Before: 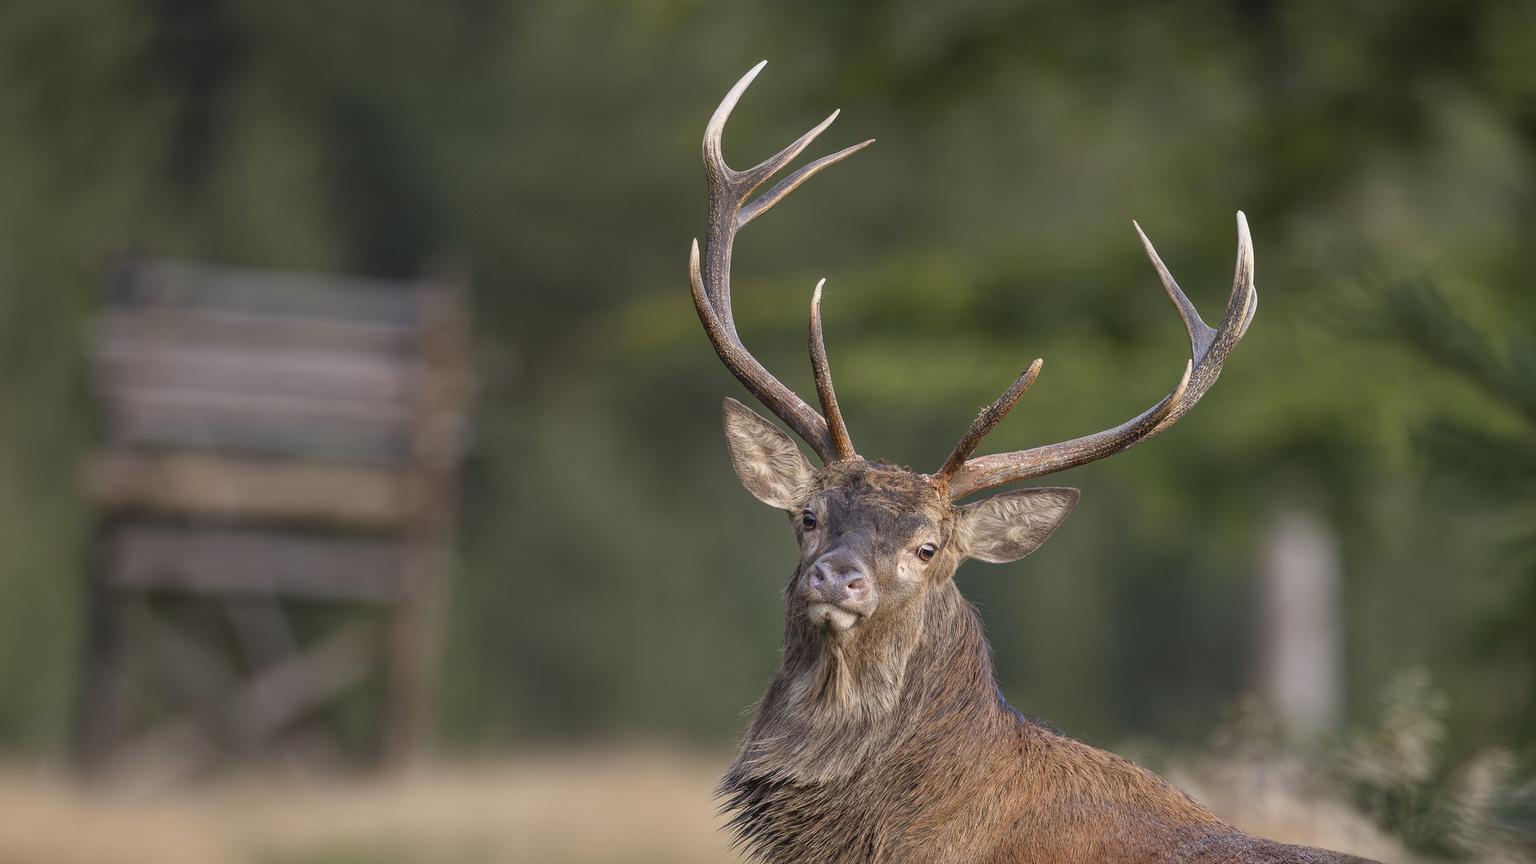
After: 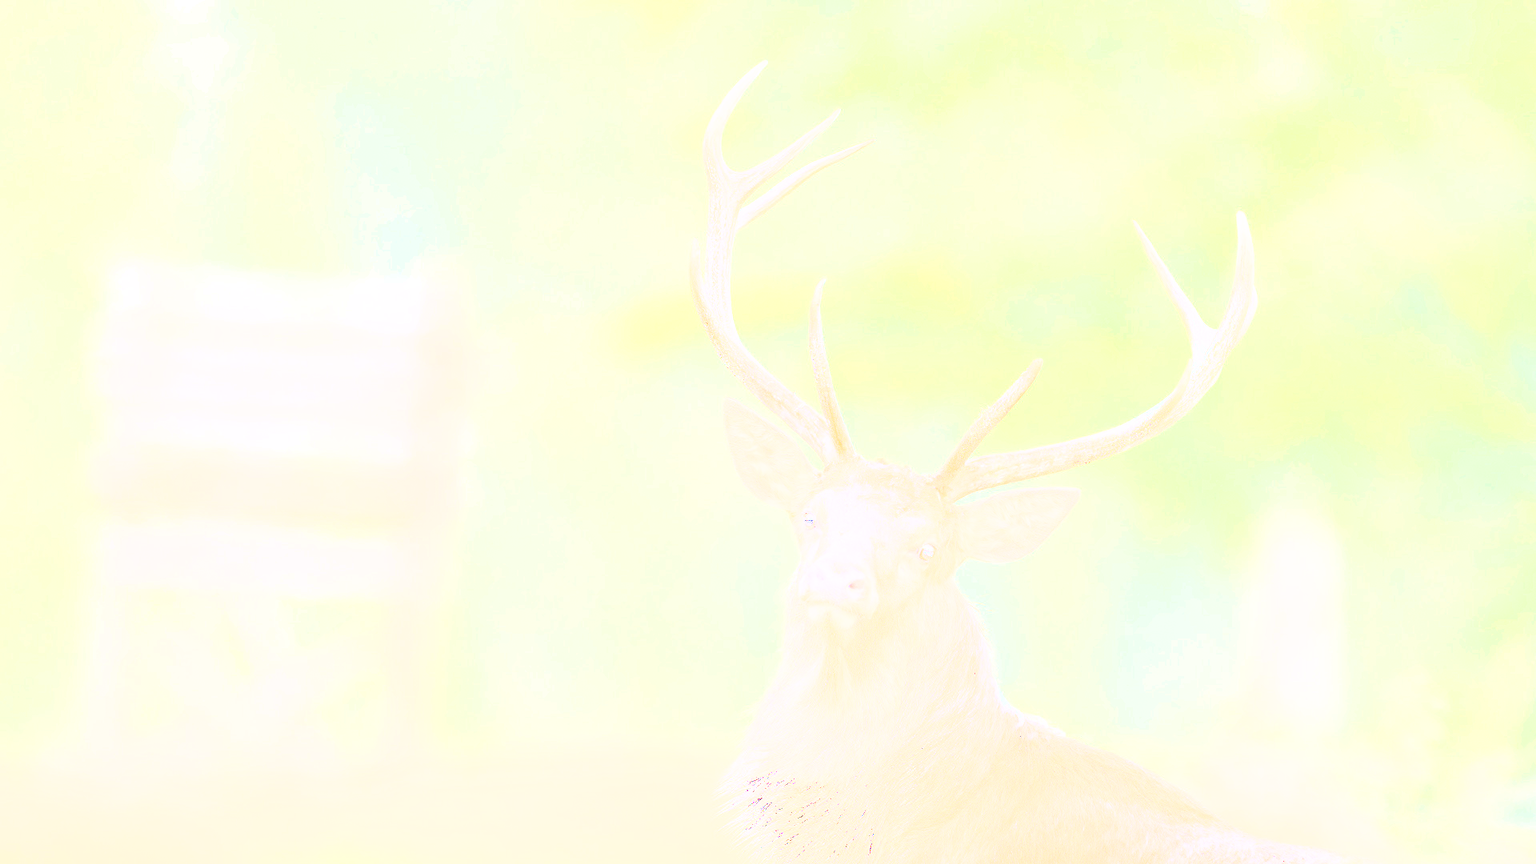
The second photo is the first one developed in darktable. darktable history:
exposure: exposure 8 EV, compensate highlight preservation false
local contrast: highlights 100%, shadows 100%, detail 120%, midtone range 0.2
shadows and highlights: on, module defaults
contrast brightness saturation: contrast 0.14
